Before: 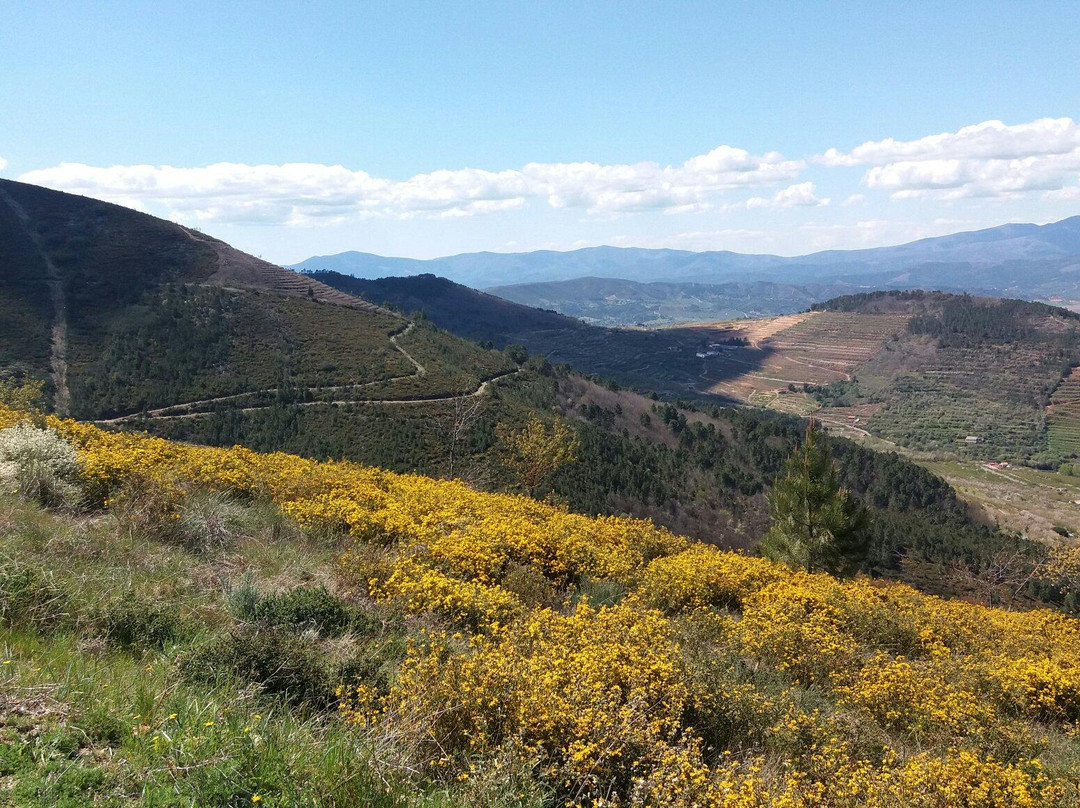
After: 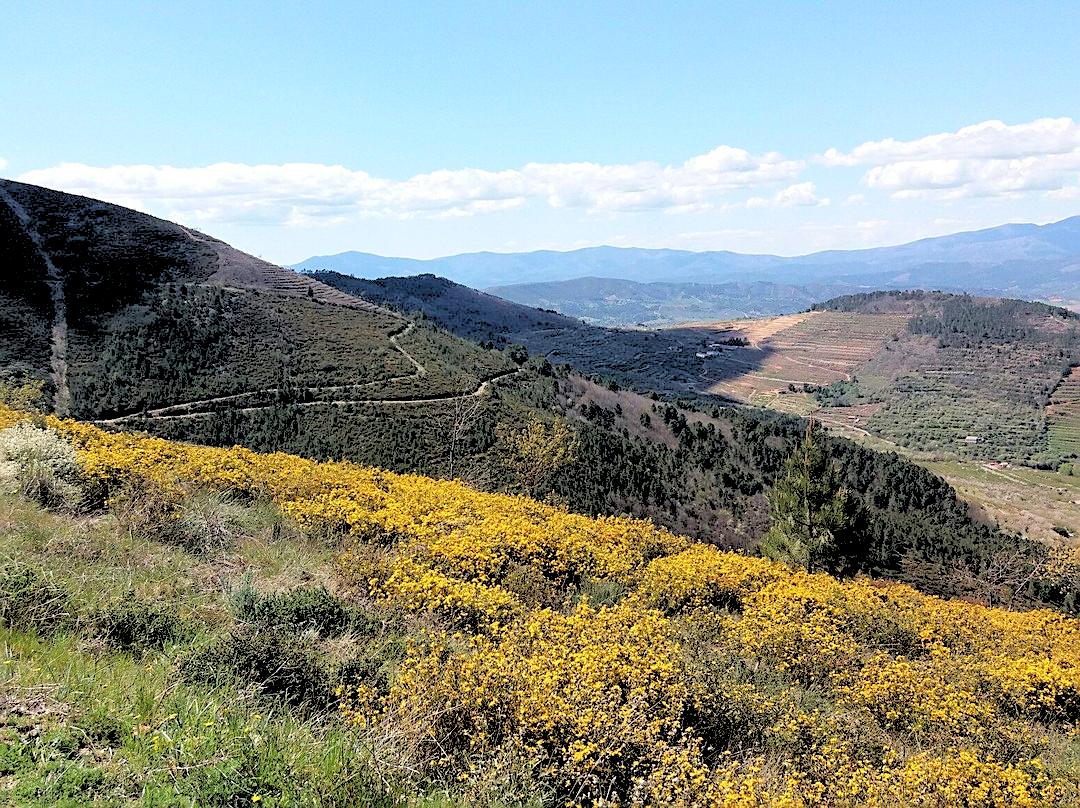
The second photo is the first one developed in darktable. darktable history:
sharpen: on, module defaults
rgb levels: levels [[0.027, 0.429, 0.996], [0, 0.5, 1], [0, 0.5, 1]]
